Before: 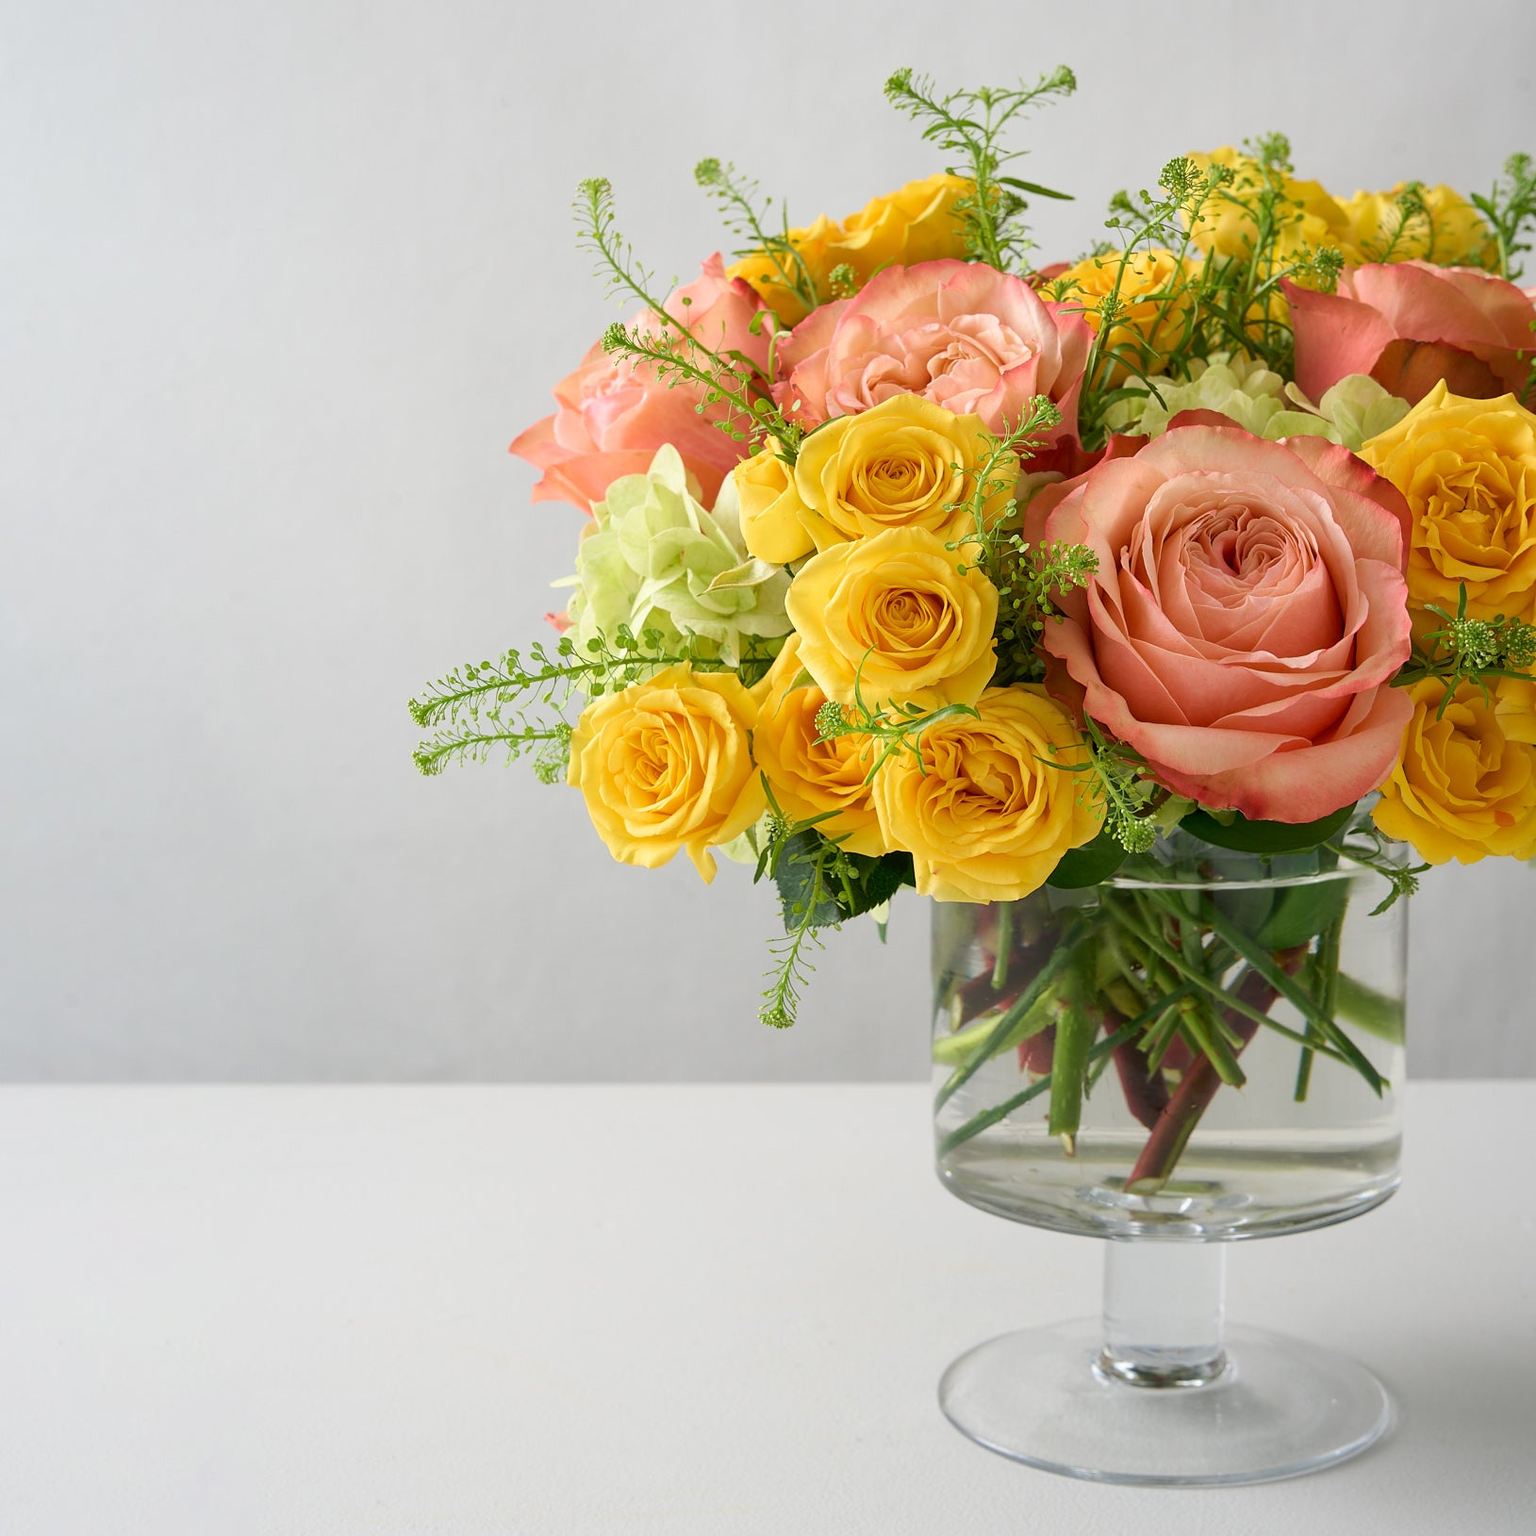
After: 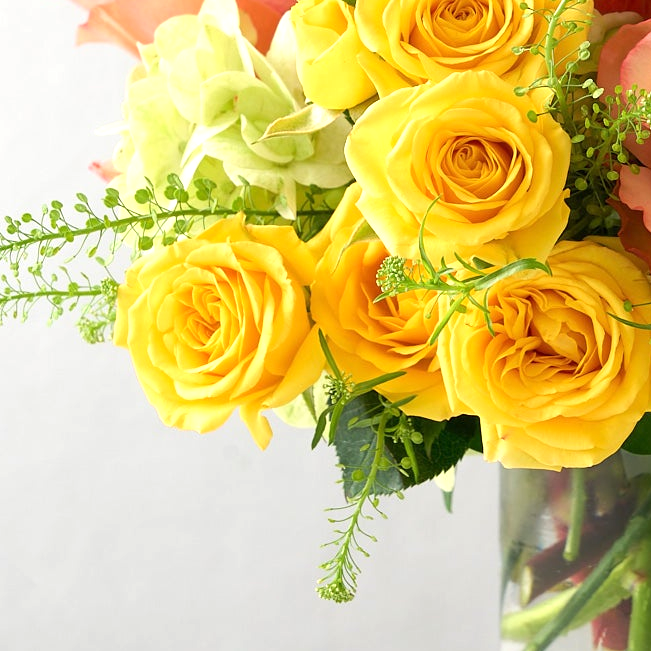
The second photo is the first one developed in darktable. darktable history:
crop: left 30%, top 30%, right 30%, bottom 30%
exposure: exposure 0.556 EV, compensate highlight preservation false
